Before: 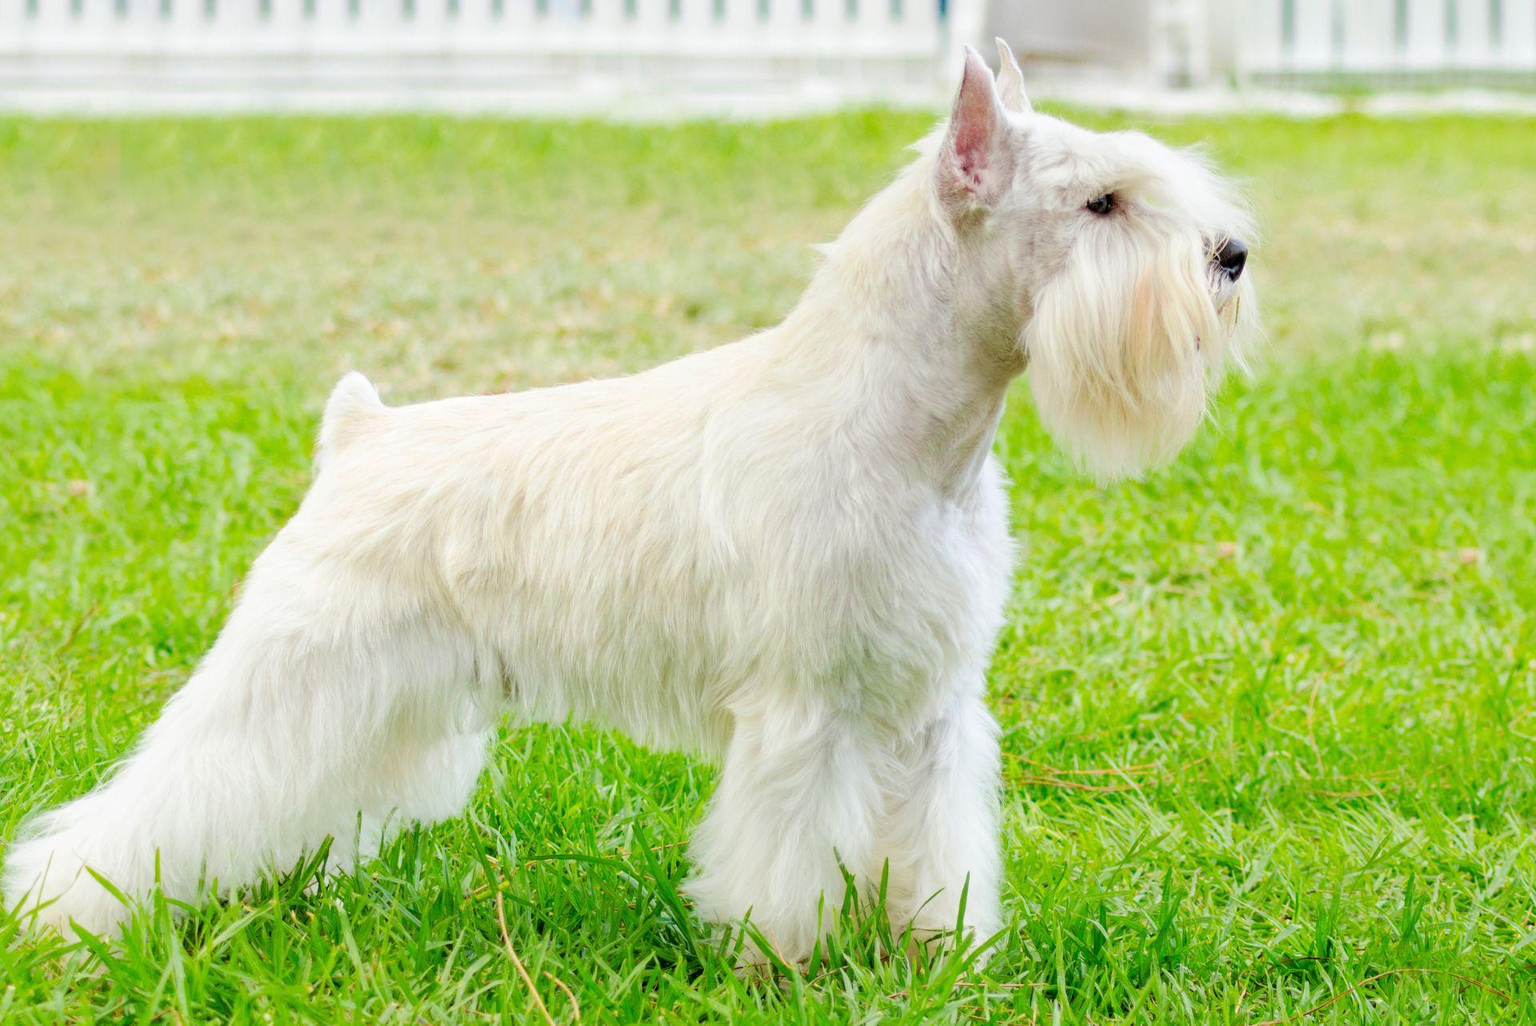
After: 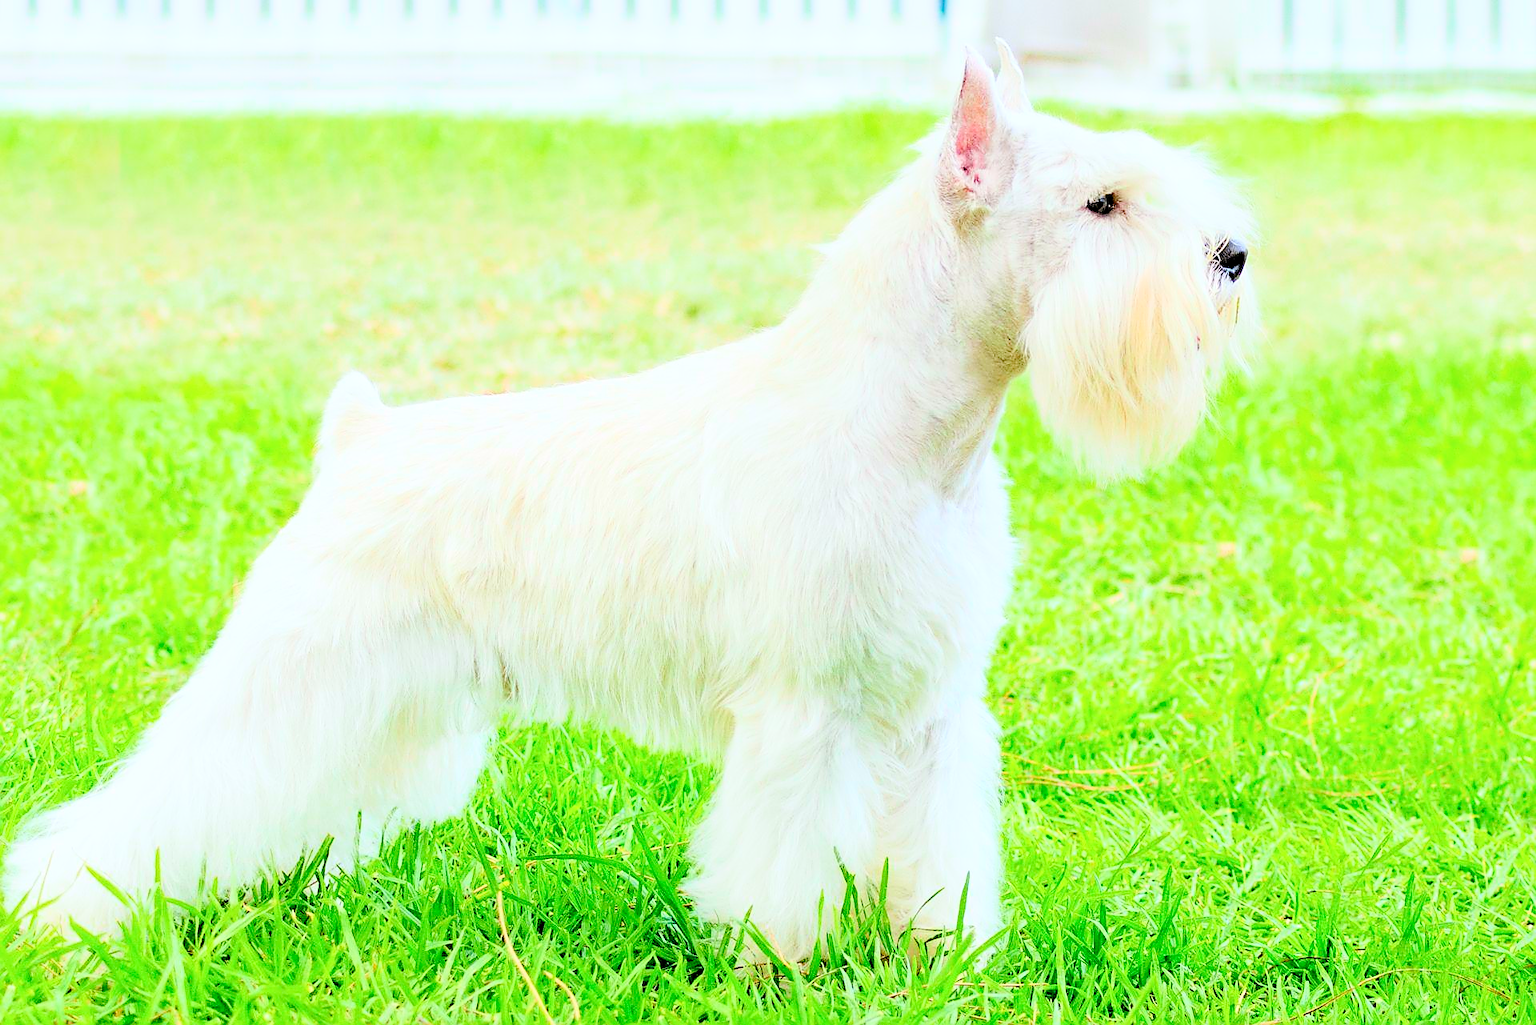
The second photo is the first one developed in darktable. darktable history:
sharpen: radius 1.4, amount 1.25, threshold 0.7
tone curve: curves: ch0 [(0, 0) (0.114, 0.083) (0.303, 0.285) (0.447, 0.51) (0.602, 0.697) (0.772, 0.866) (0.999, 0.978)]; ch1 [(0, 0) (0.389, 0.352) (0.458, 0.433) (0.486, 0.474) (0.509, 0.505) (0.535, 0.528) (0.57, 0.579) (0.696, 0.706) (1, 1)]; ch2 [(0, 0) (0.369, 0.388) (0.449, 0.431) (0.501, 0.5) (0.528, 0.527) (0.589, 0.608) (0.697, 0.721) (1, 1)], color space Lab, independent channels, preserve colors none
white balance: red 0.983, blue 1.036
levels: levels [0.072, 0.414, 0.976]
